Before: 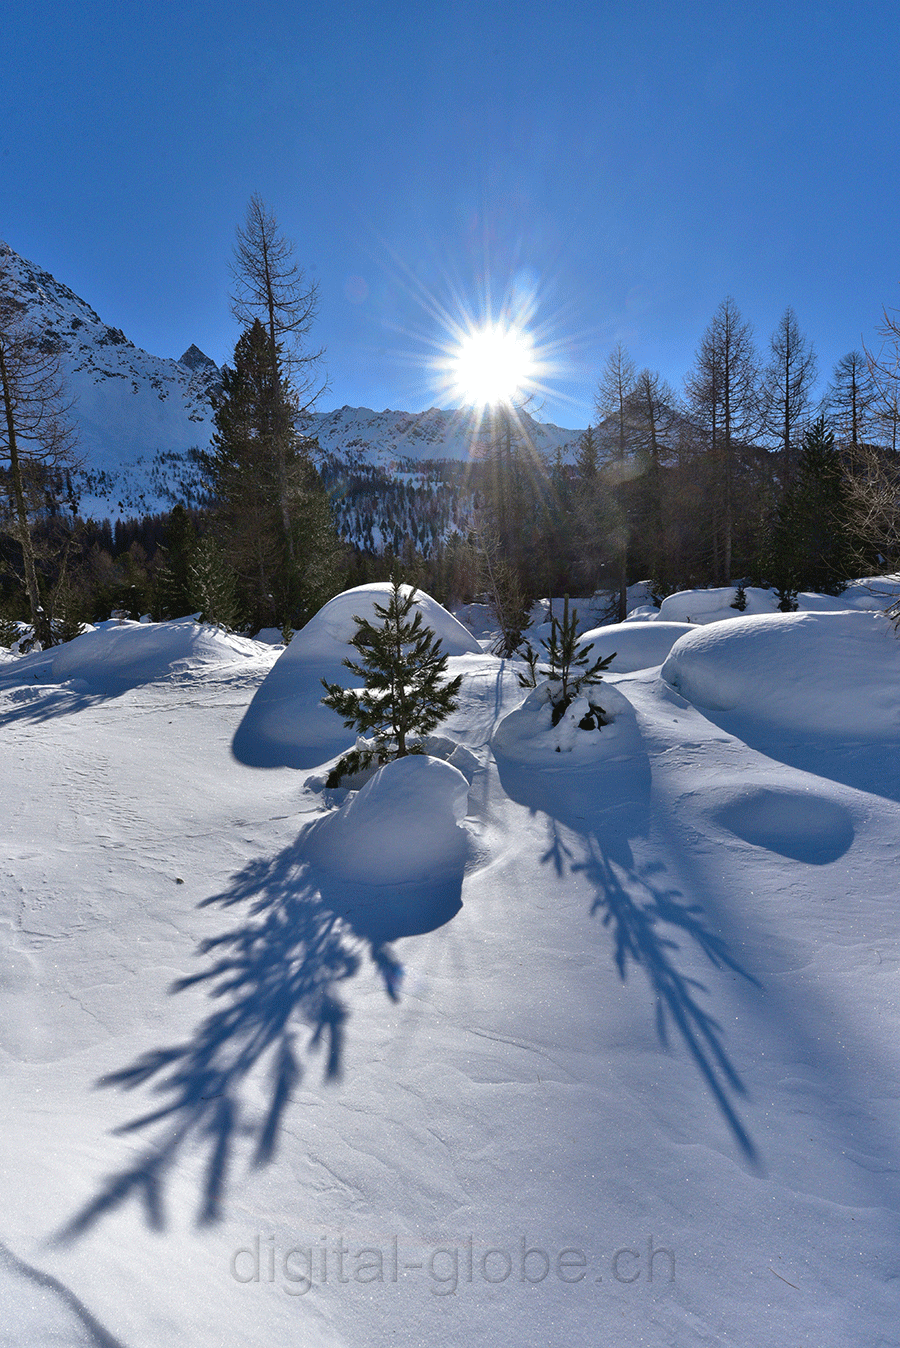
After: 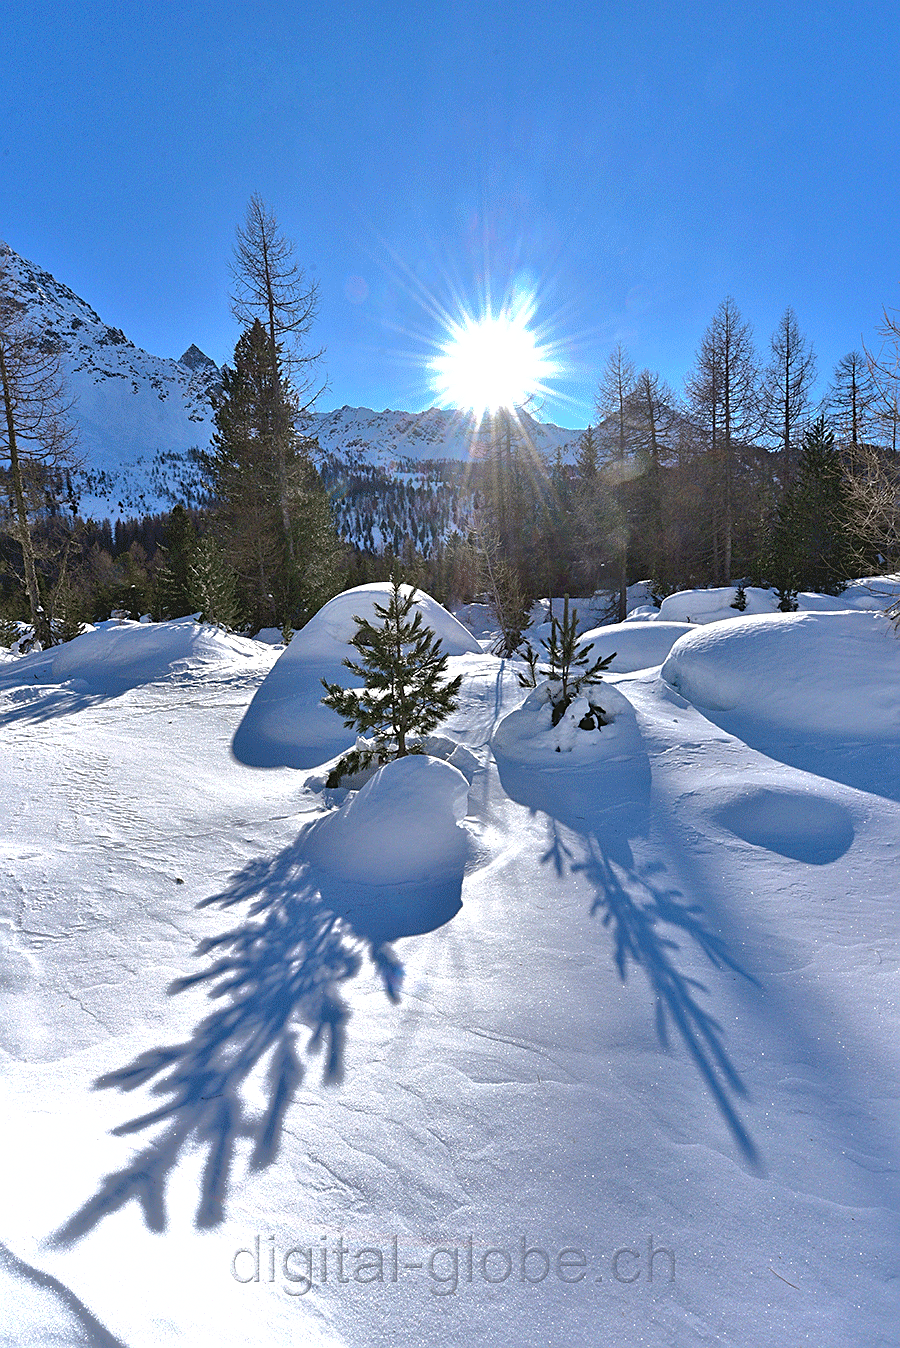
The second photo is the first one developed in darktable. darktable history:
shadows and highlights: shadows 39.71, highlights -59.92, highlights color adjustment 72.35%
exposure: black level correction 0, exposure 0.702 EV, compensate exposure bias true, compensate highlight preservation false
sharpen: on, module defaults
